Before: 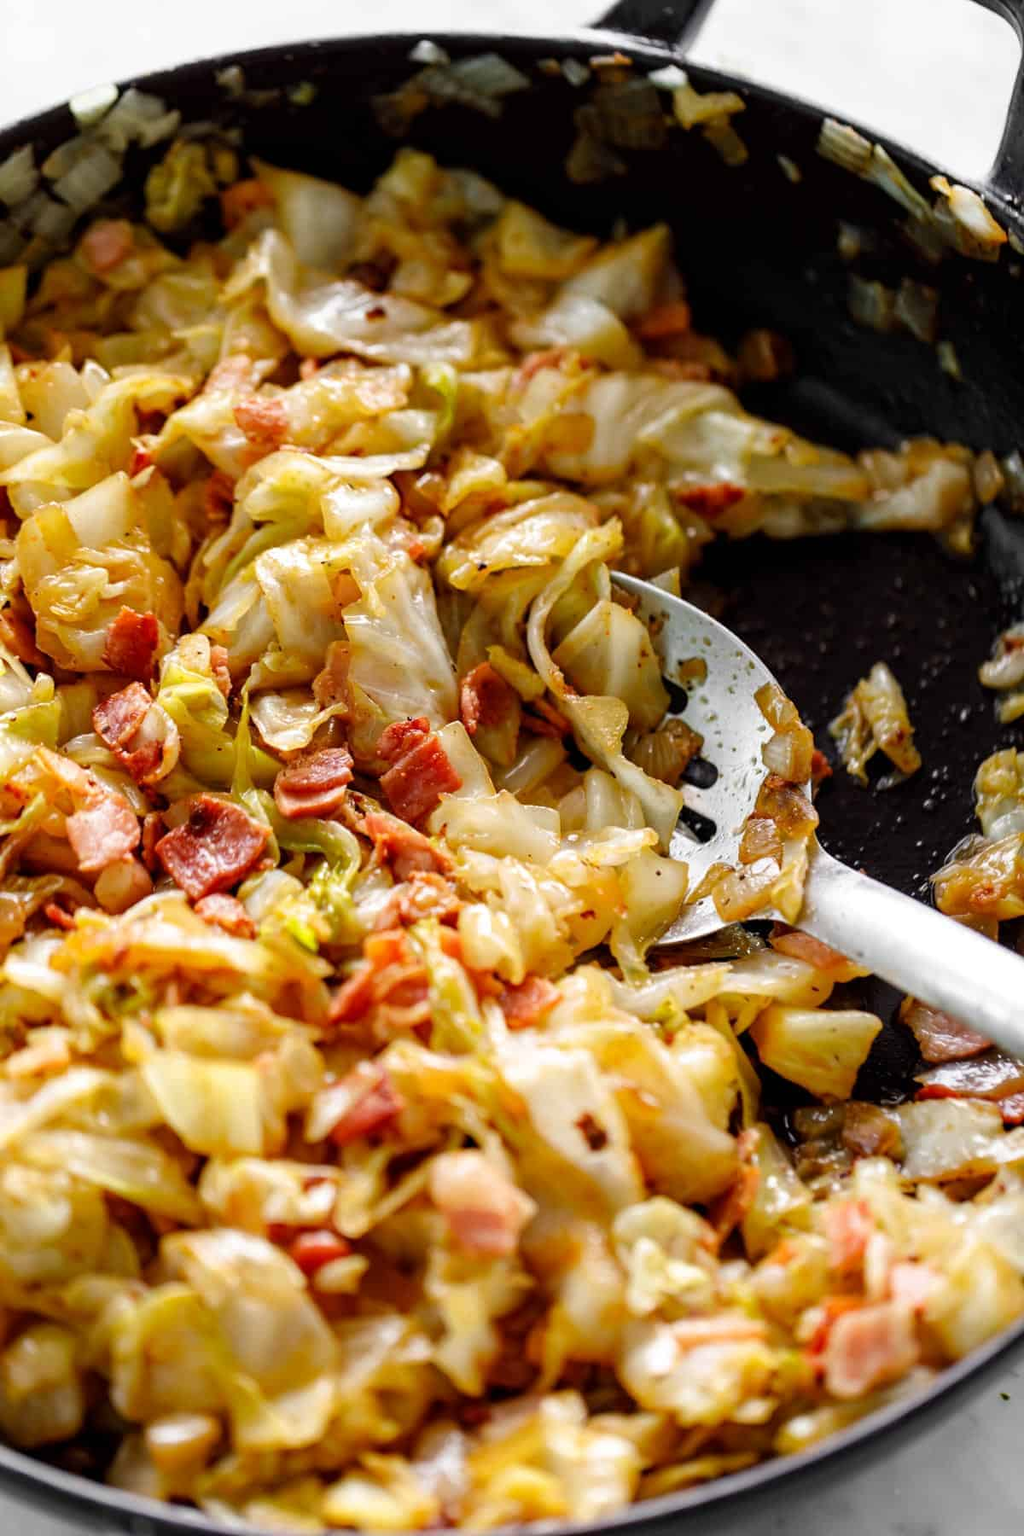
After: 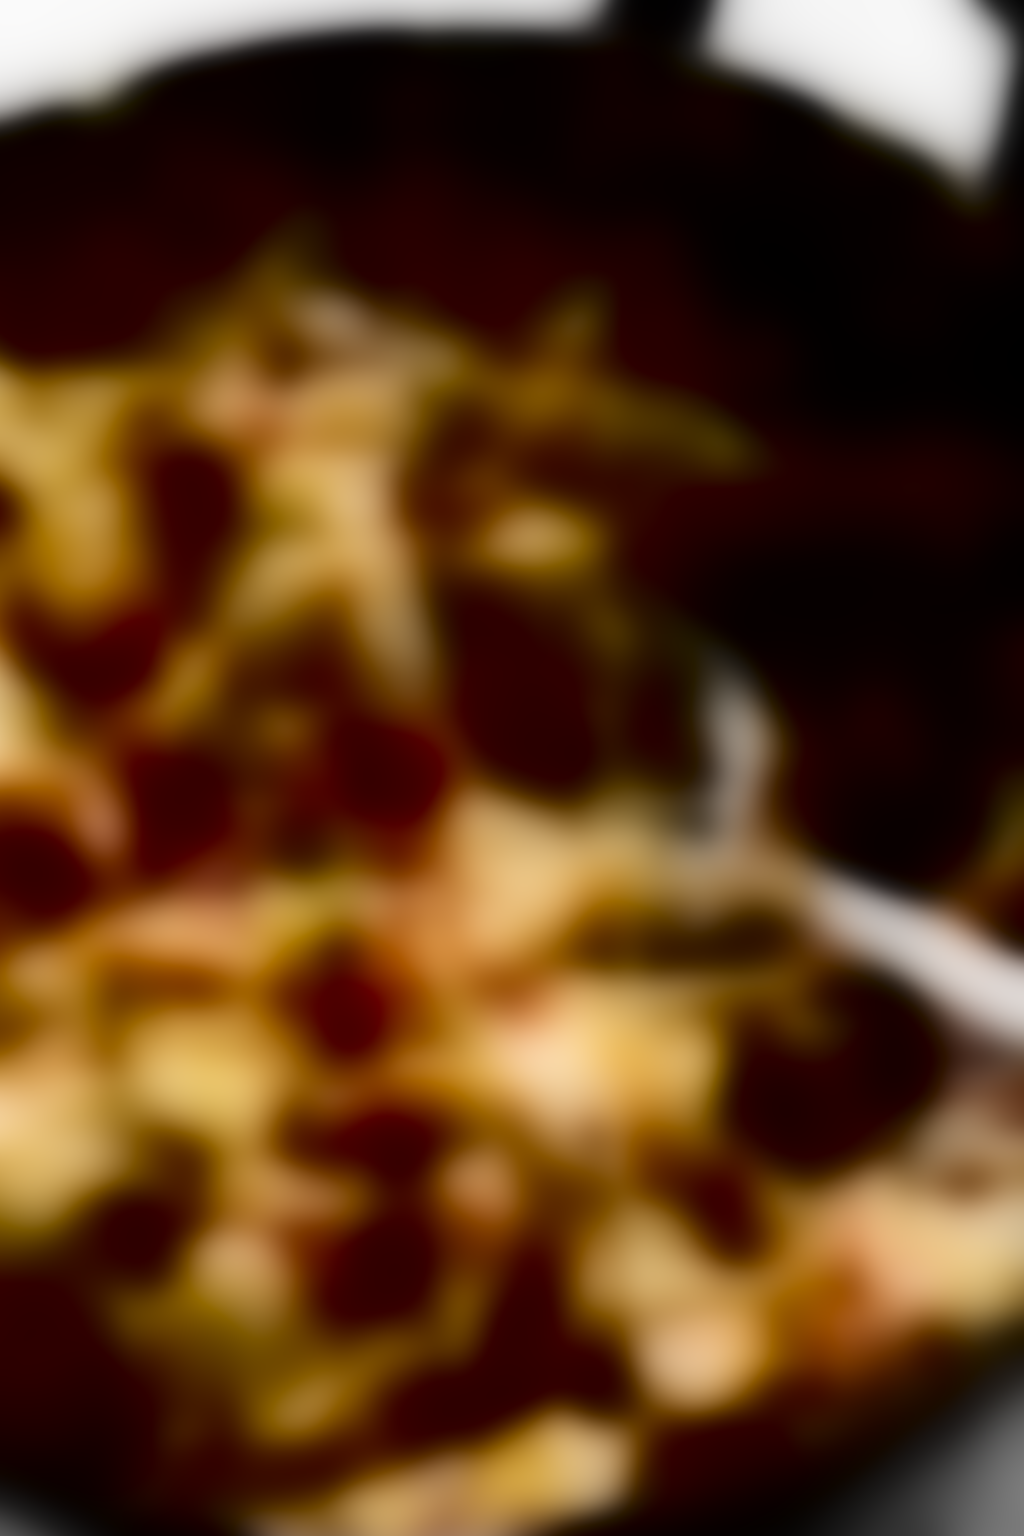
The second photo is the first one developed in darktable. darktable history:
contrast brightness saturation: contrast 0.1, brightness -0.26, saturation 0.14
lowpass: radius 31.92, contrast 1.72, brightness -0.98, saturation 0.94
